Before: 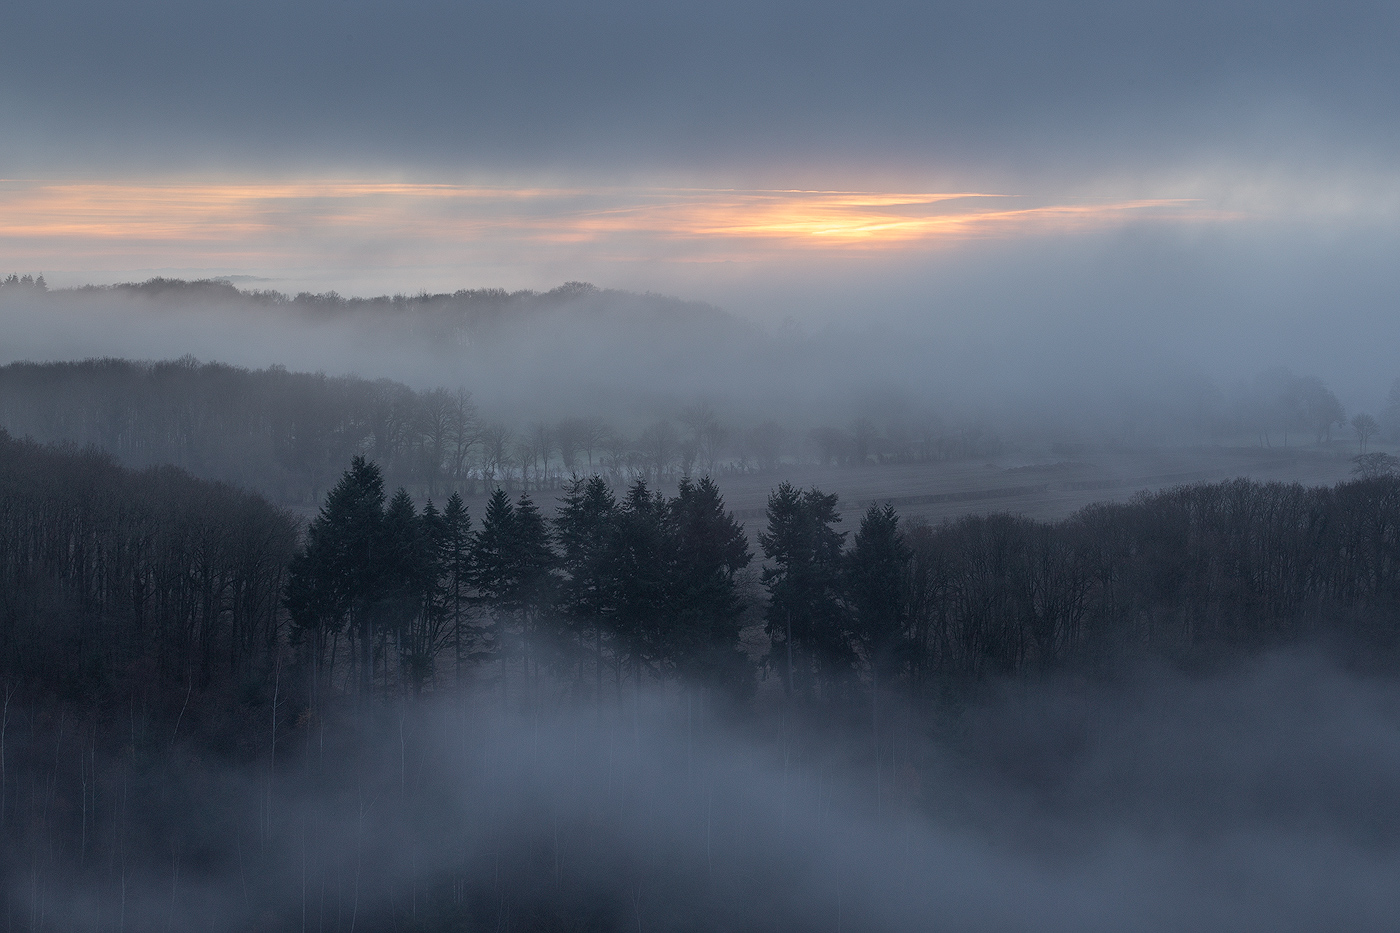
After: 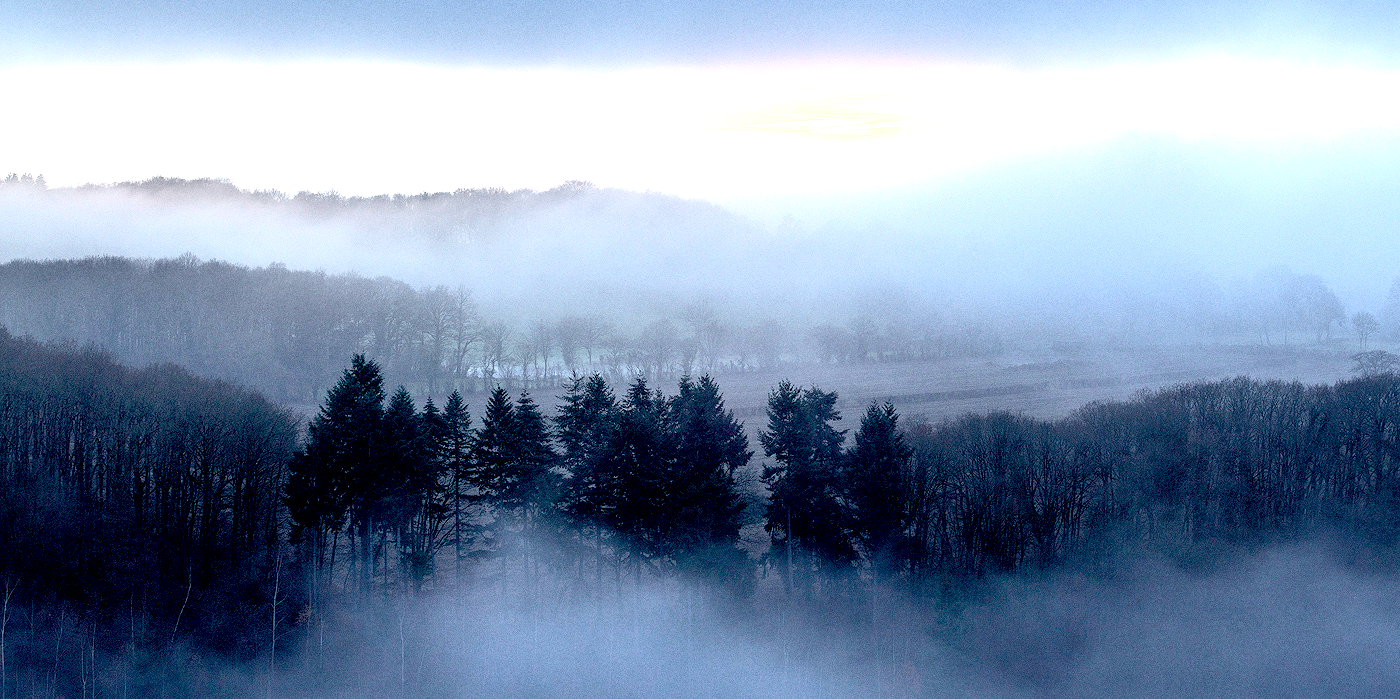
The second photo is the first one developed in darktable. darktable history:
grain: coarseness 0.09 ISO
exposure: black level correction 0.016, exposure 1.774 EV, compensate highlight preservation false
crop: top 11.038%, bottom 13.962%
color balance rgb: linear chroma grading › global chroma 6.48%, perceptual saturation grading › global saturation 12.96%, global vibrance 6.02%
